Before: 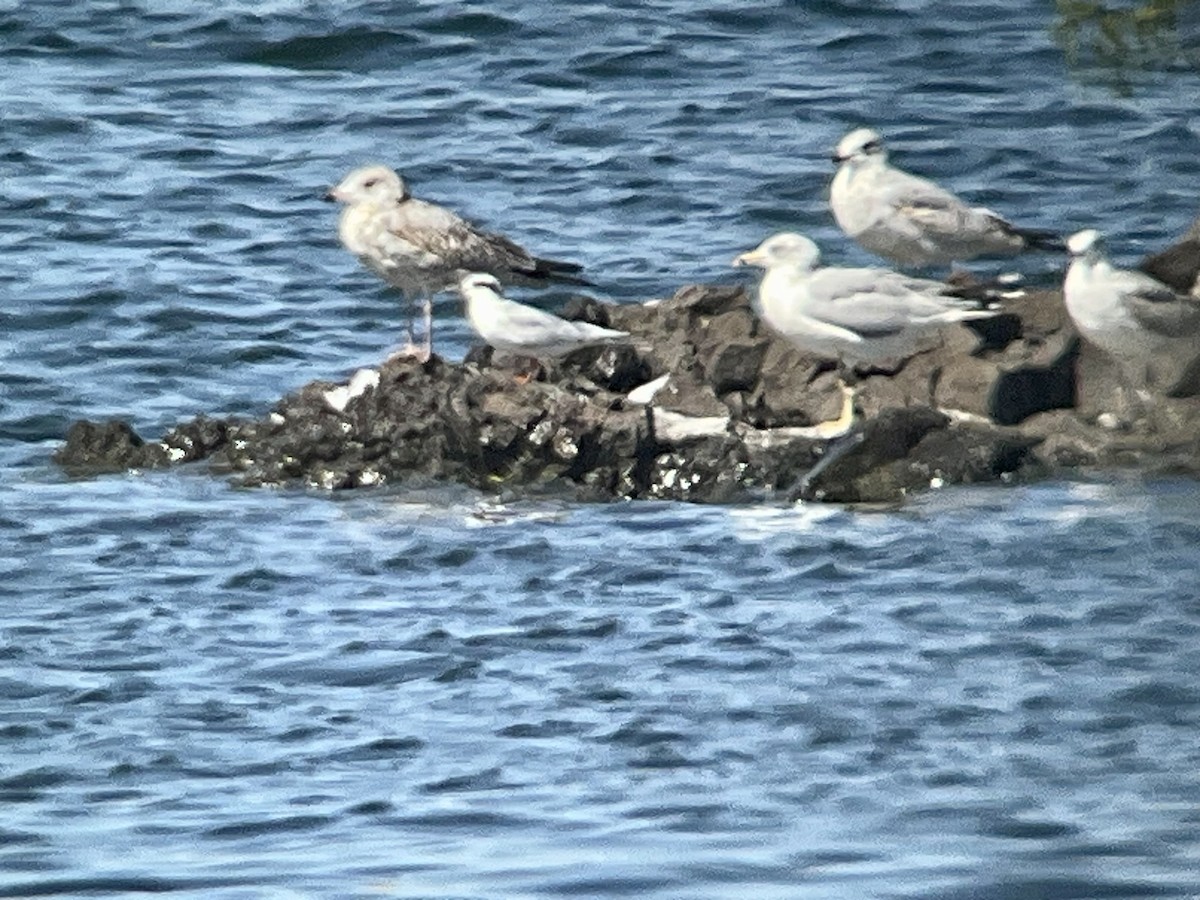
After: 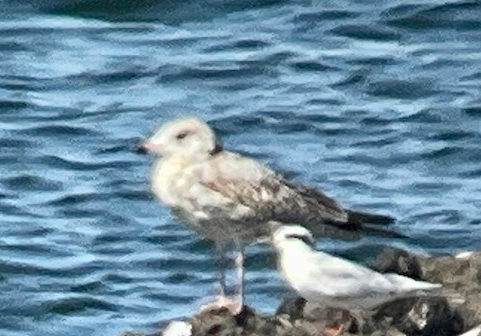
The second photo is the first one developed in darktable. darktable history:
shadows and highlights: low approximation 0.01, soften with gaussian
crop: left 15.726%, top 5.434%, right 44.176%, bottom 57.177%
